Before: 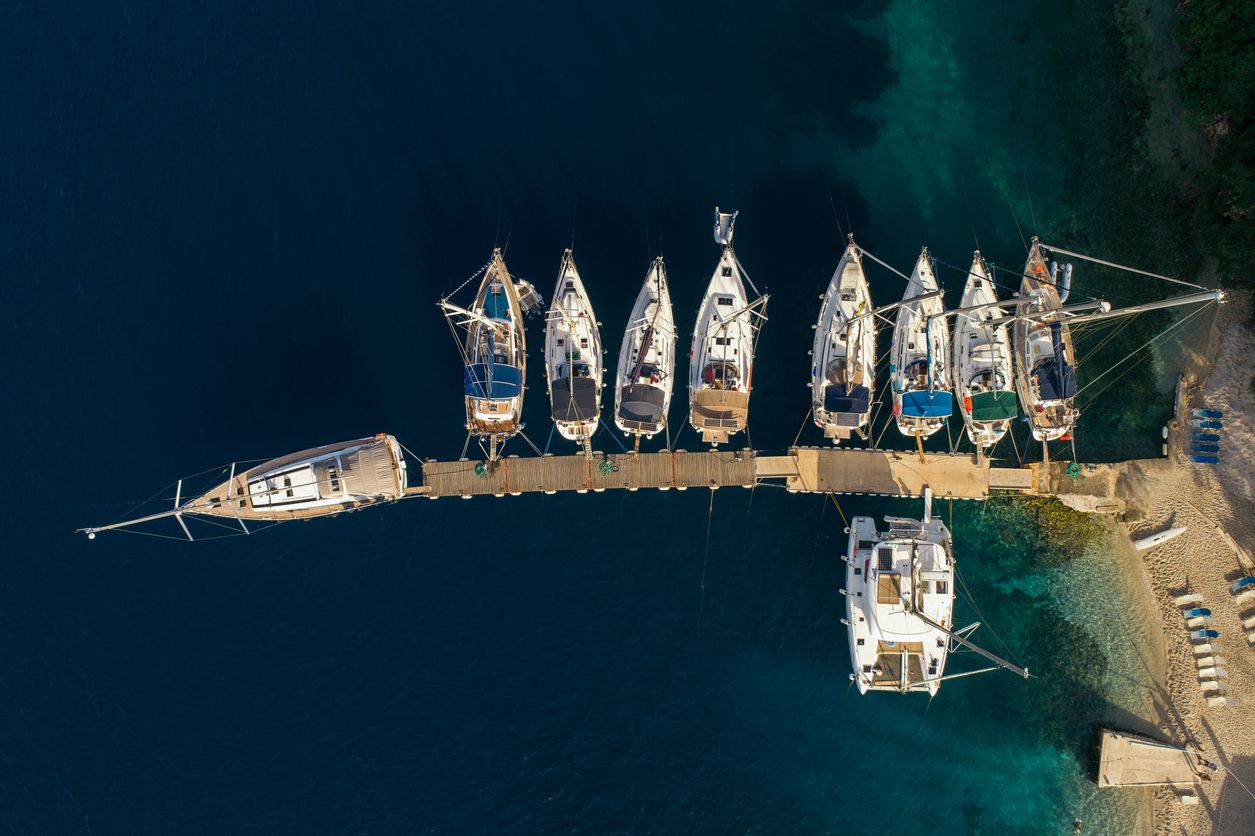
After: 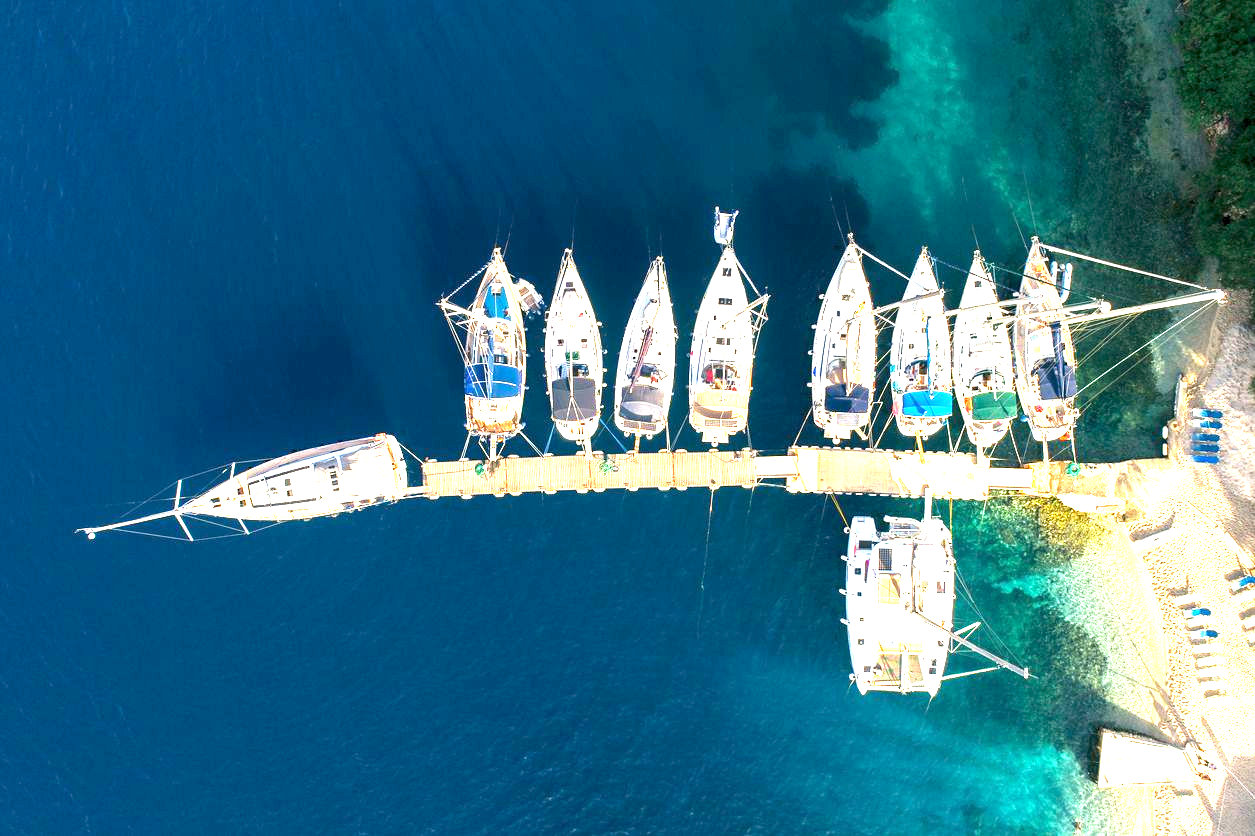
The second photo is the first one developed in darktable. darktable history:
exposure: black level correction 0.001, exposure 2.682 EV, compensate exposure bias true, compensate highlight preservation false
